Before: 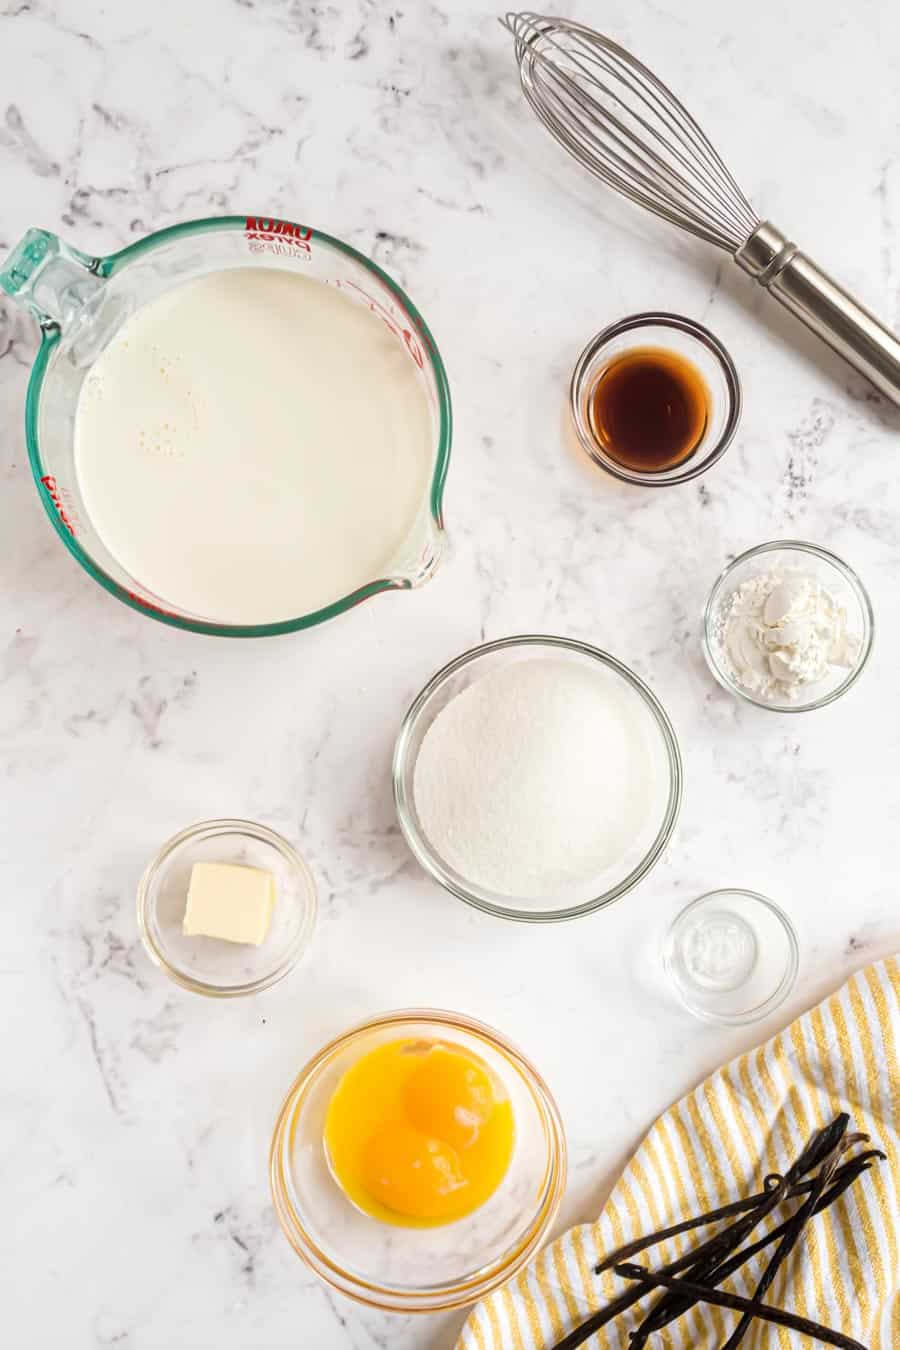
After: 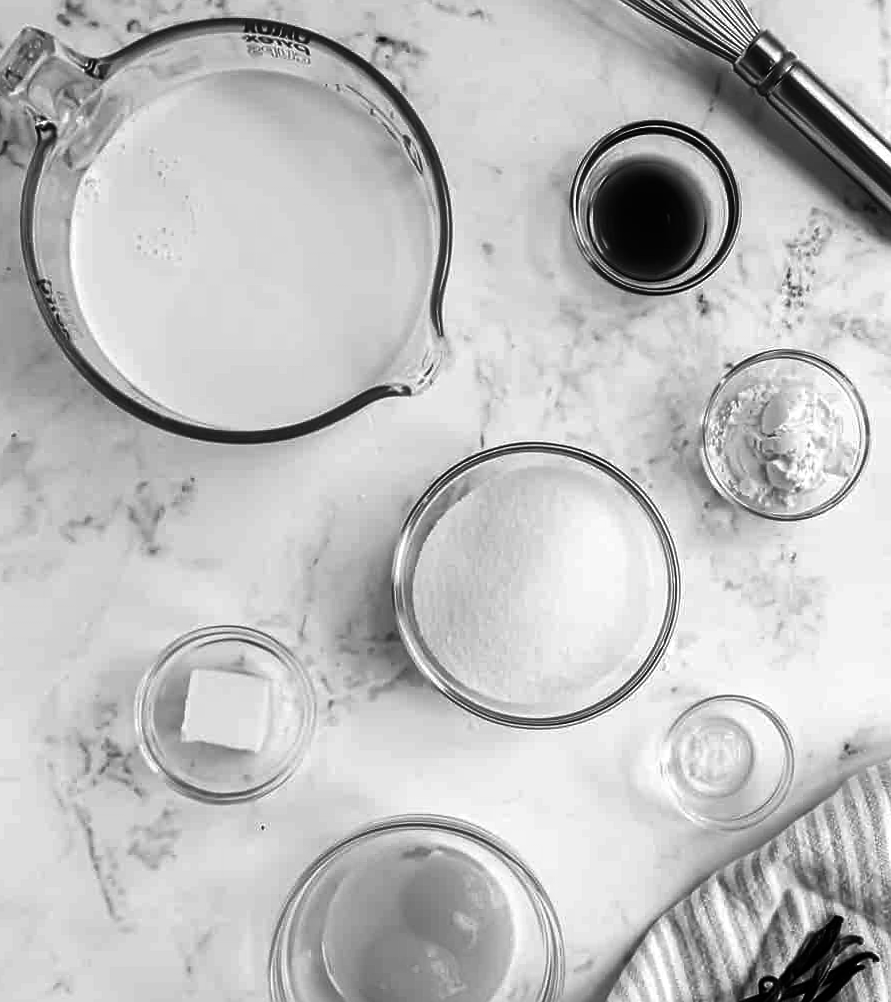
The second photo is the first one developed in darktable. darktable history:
shadows and highlights: shadows 12, white point adjustment 1.2, highlights -0.36, soften with gaussian
crop: top 13.819%, bottom 11.169%
sharpen: radius 1
rotate and perspective: rotation 0.174°, lens shift (vertical) 0.013, lens shift (horizontal) 0.019, shear 0.001, automatic cropping original format, crop left 0.007, crop right 0.991, crop top 0.016, crop bottom 0.997
contrast brightness saturation: contrast -0.03, brightness -0.59, saturation -1
white balance: red 1.042, blue 1.17
